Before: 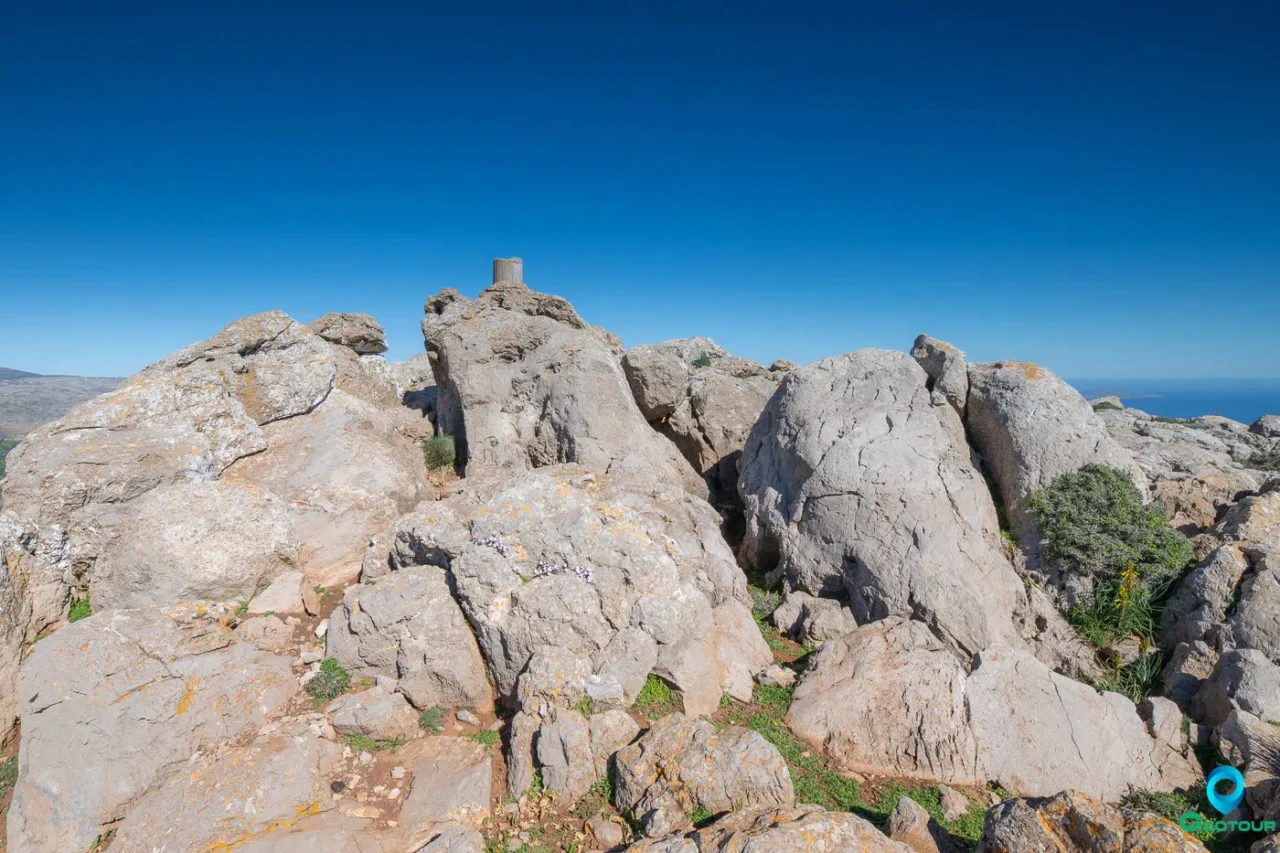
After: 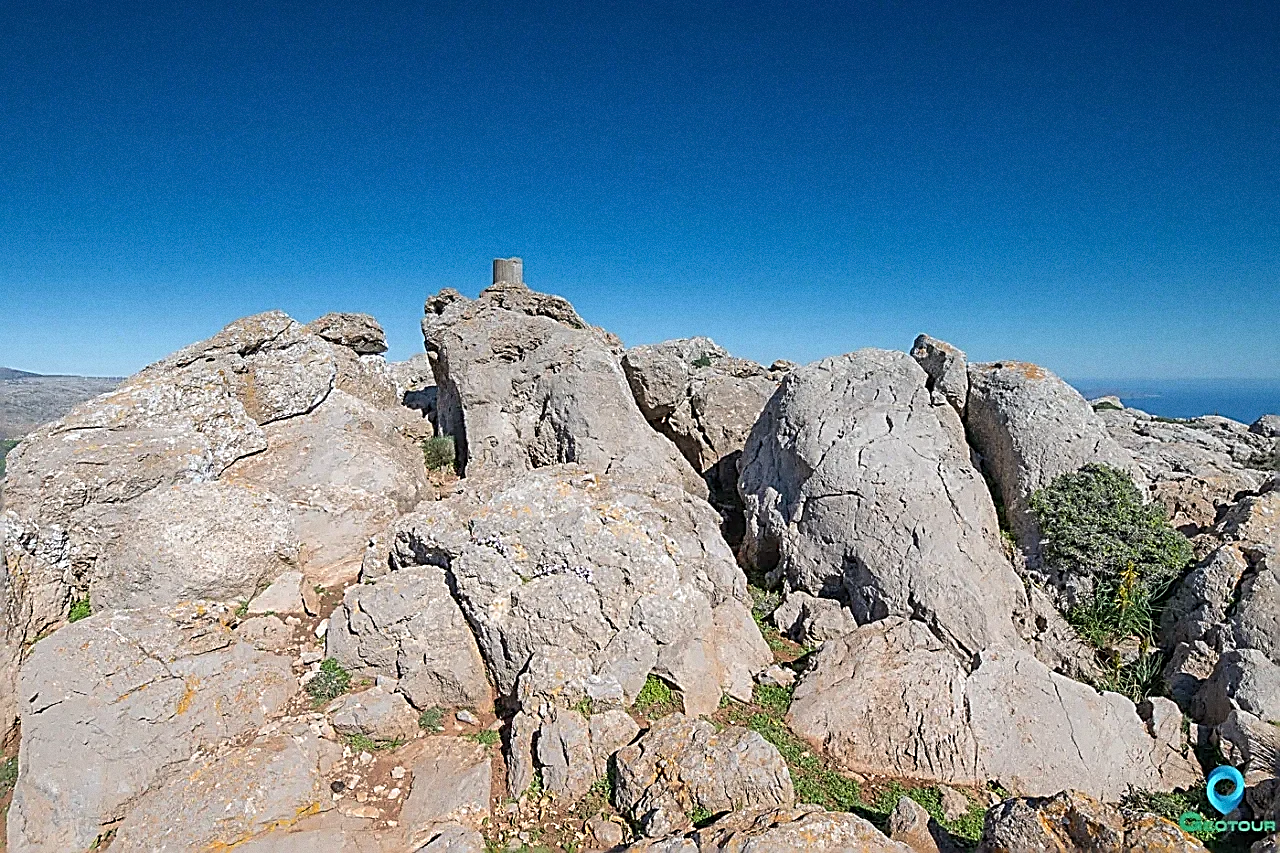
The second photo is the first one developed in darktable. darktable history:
sharpen: amount 2
grain: coarseness 3.21 ISO
